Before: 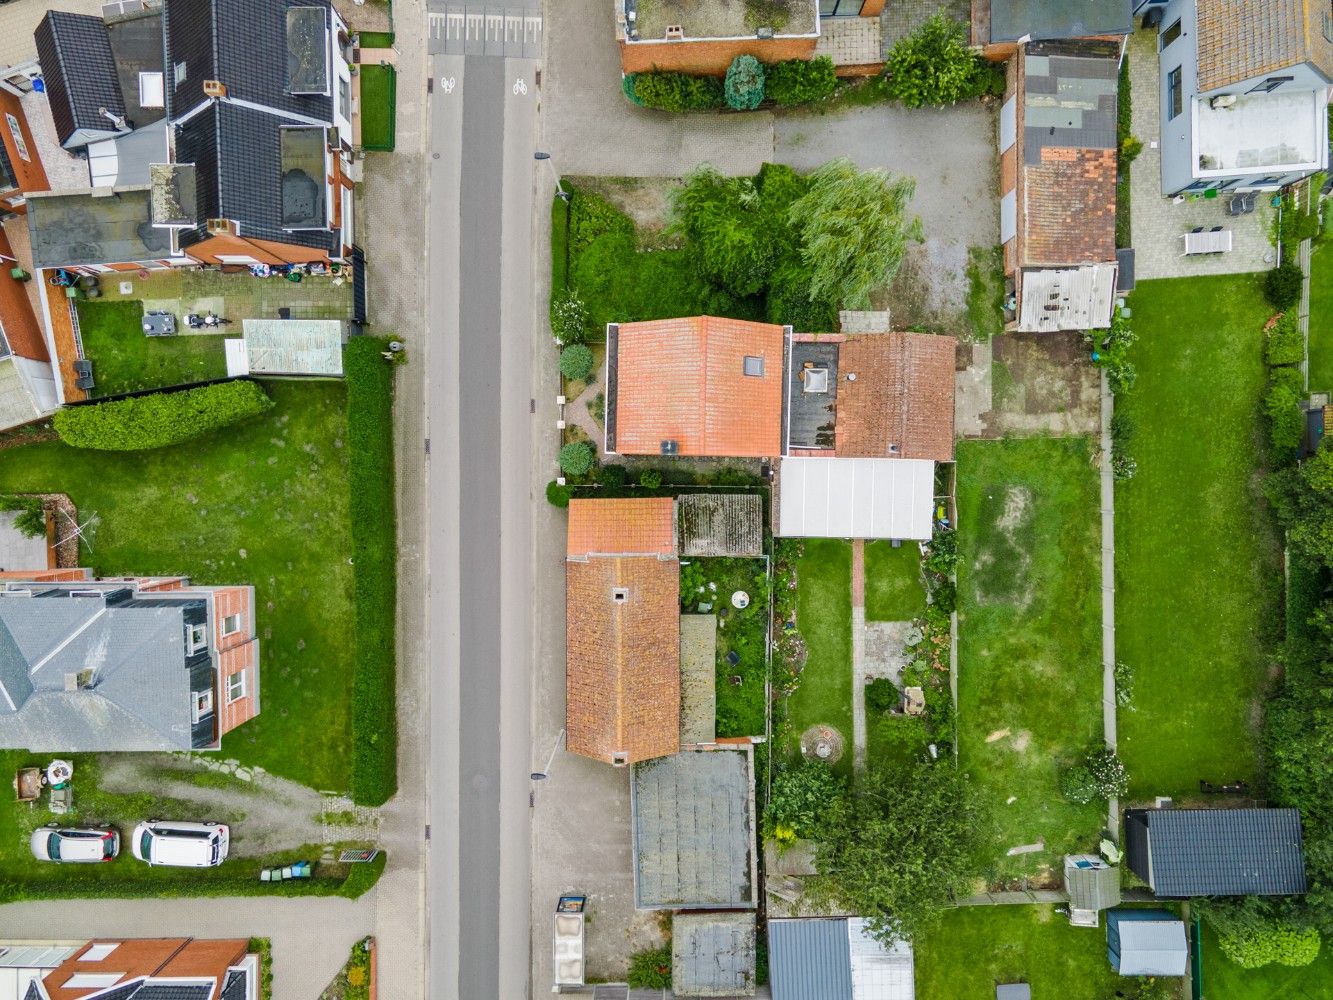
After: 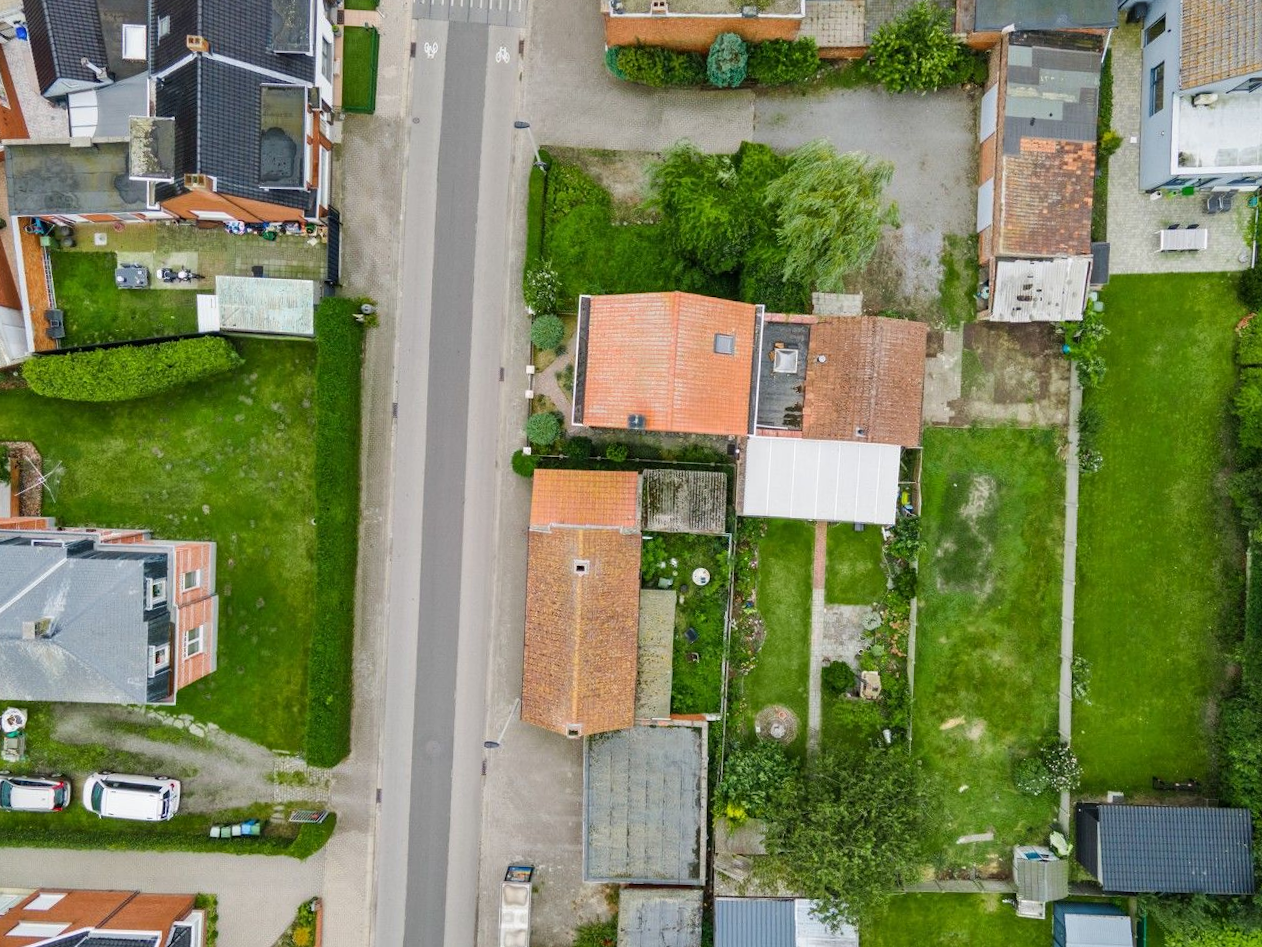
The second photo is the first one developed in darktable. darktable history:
crop and rotate: angle -2.43°
